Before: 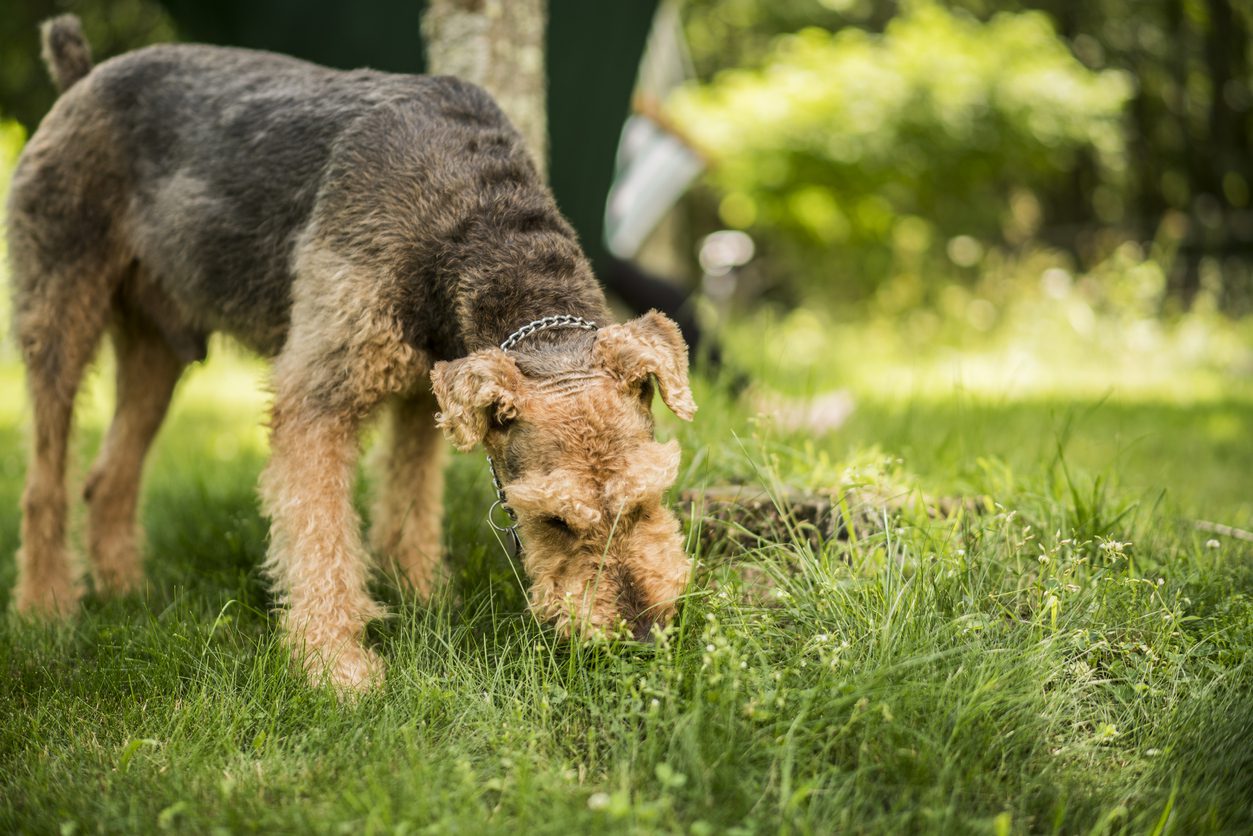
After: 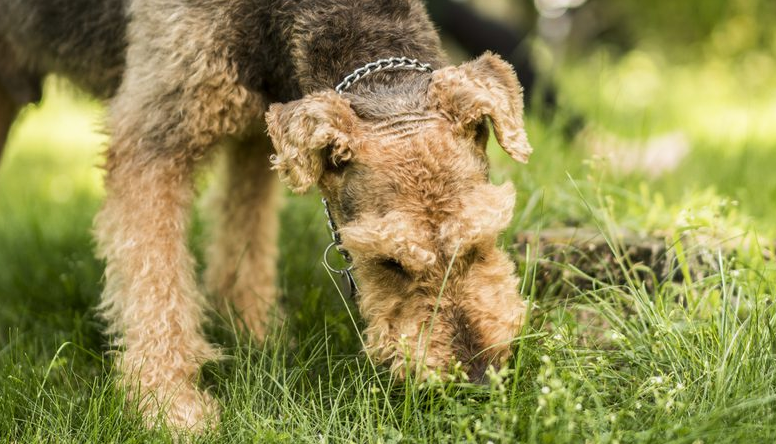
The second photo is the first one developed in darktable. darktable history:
shadows and highlights: shadows -0.361, highlights 41.26
crop: left 13.243%, top 30.88%, right 24.753%, bottom 15.937%
